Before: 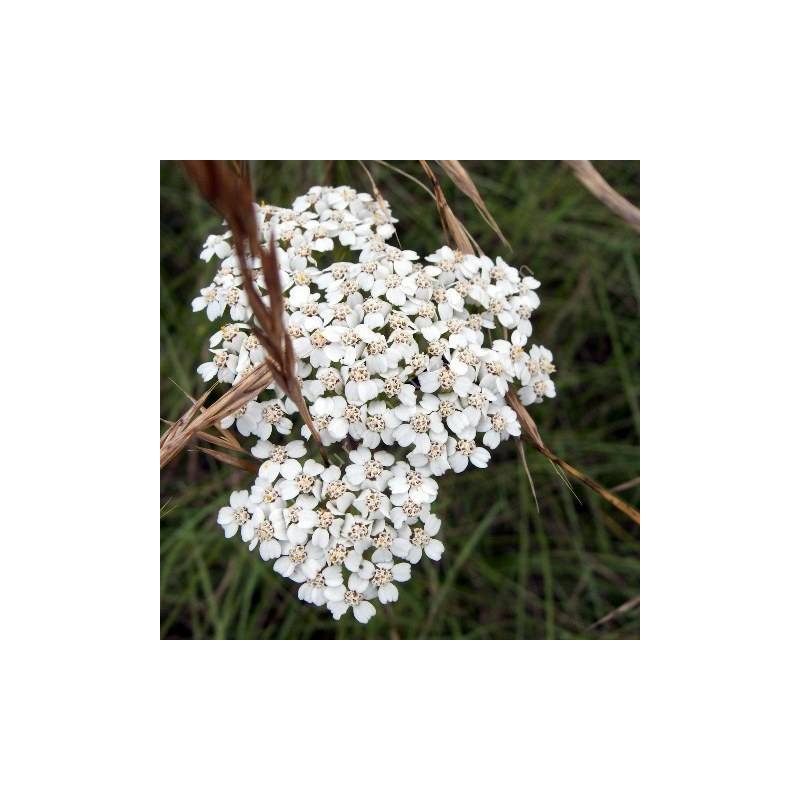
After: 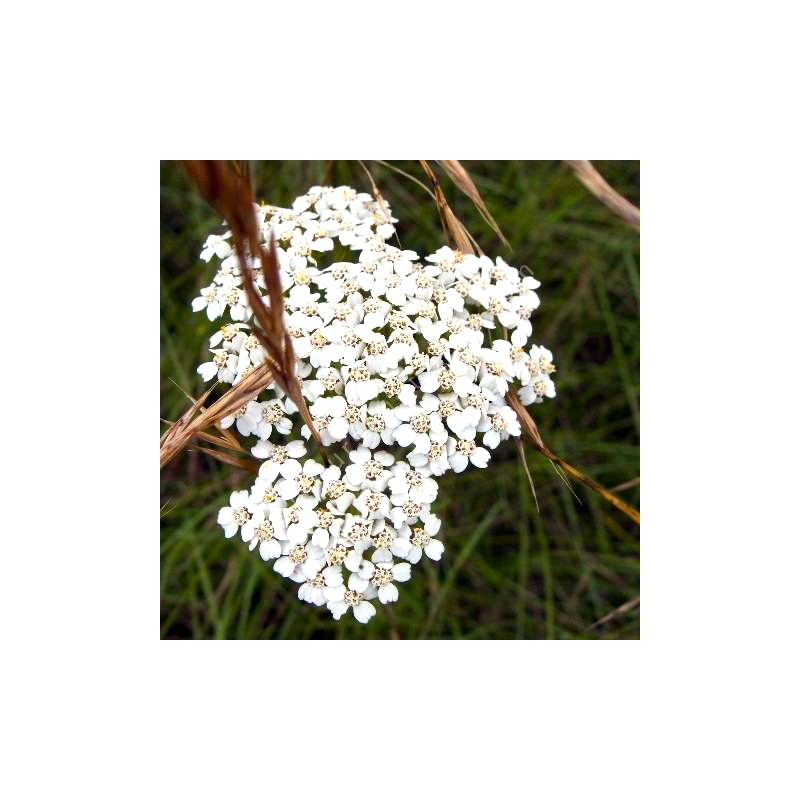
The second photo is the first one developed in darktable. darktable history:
color balance rgb: power › chroma 0.256%, power › hue 60.8°, perceptual saturation grading › global saturation 30.671%, perceptual brilliance grading › highlights 11.636%, global vibrance 20%
